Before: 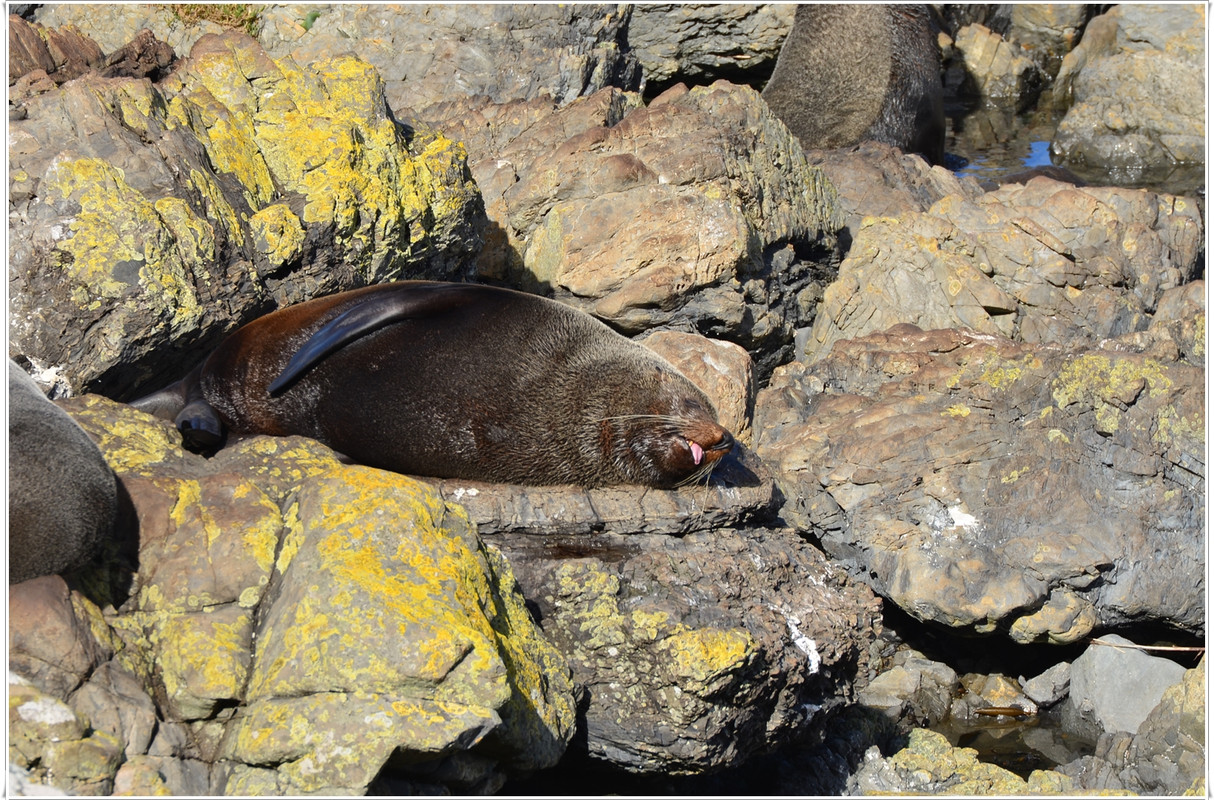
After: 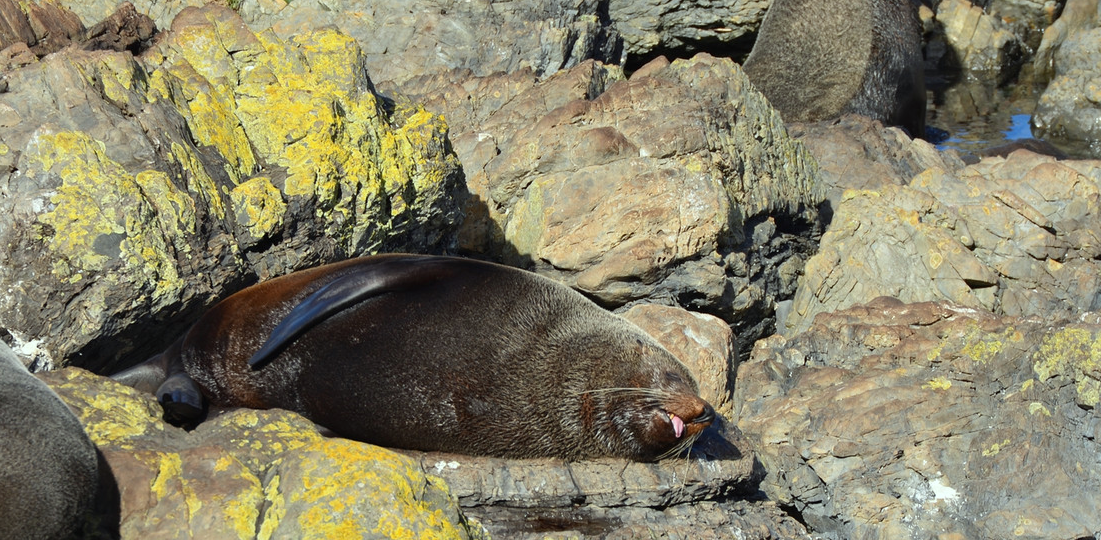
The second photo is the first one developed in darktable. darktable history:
crop: left 1.578%, top 3.455%, right 7.703%, bottom 28.48%
color correction: highlights a* -6.4, highlights b* 0.6
